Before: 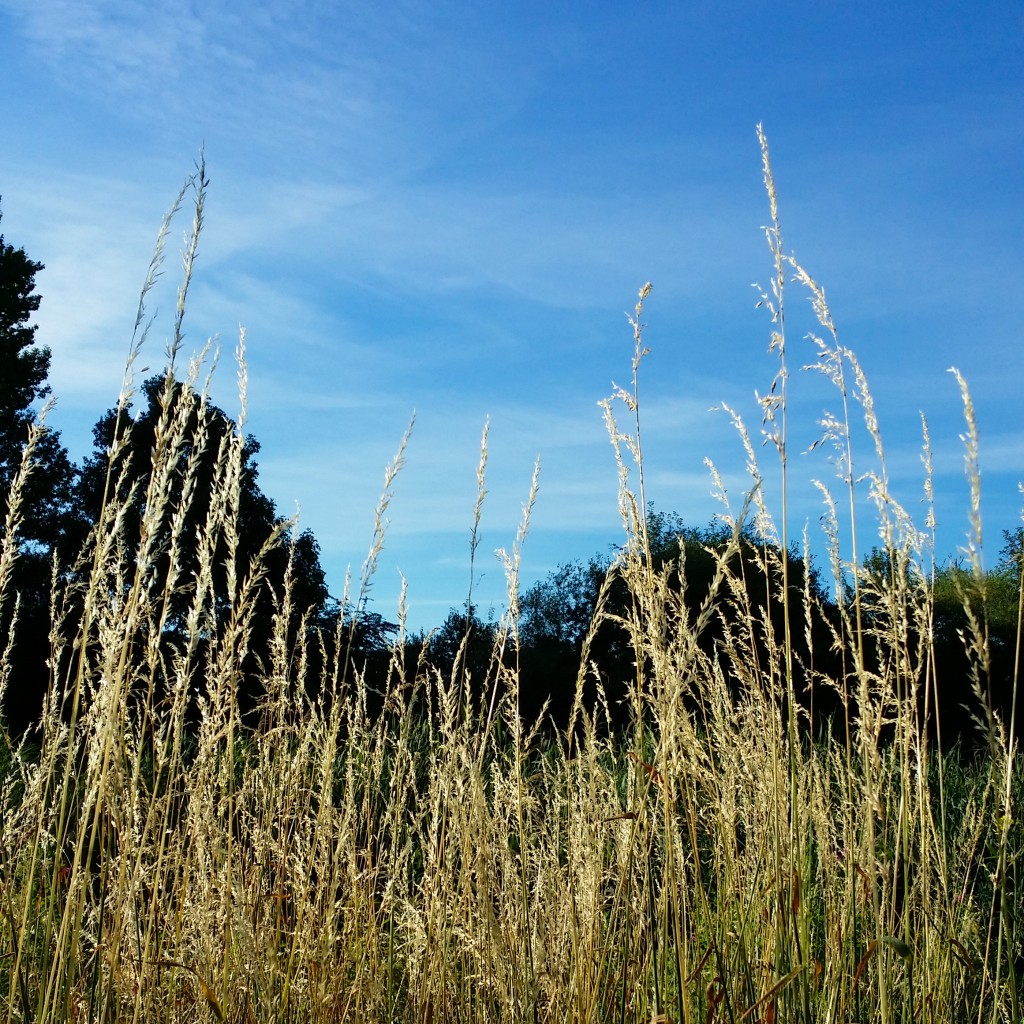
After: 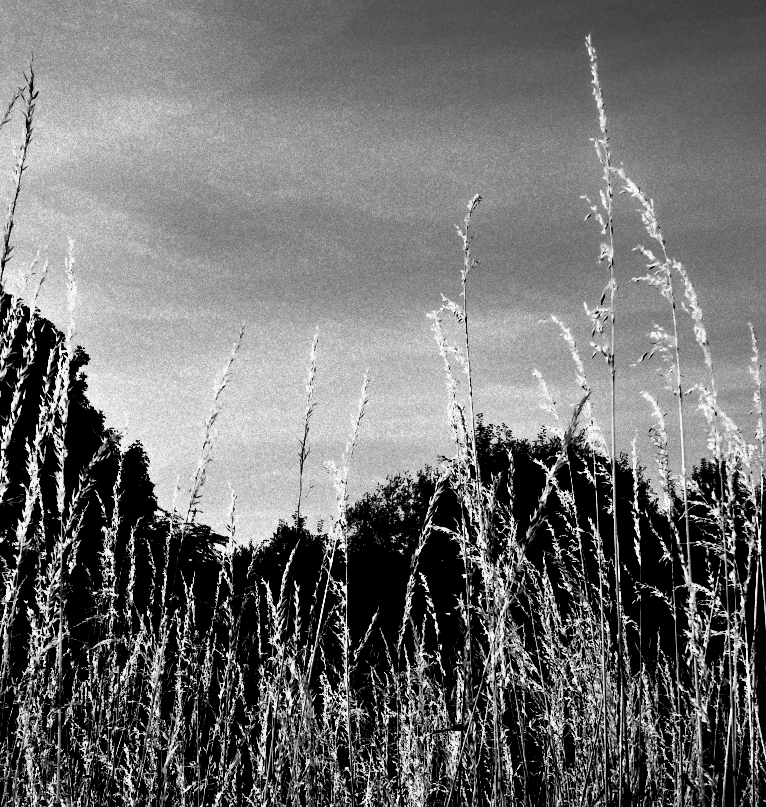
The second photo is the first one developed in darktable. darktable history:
filmic rgb: black relative exposure -1 EV, white relative exposure 2.05 EV, hardness 1.52, contrast 2.25, enable highlight reconstruction true
contrast brightness saturation: contrast -0.03, brightness -0.59, saturation -1
crop: left 16.768%, top 8.653%, right 8.362%, bottom 12.485%
